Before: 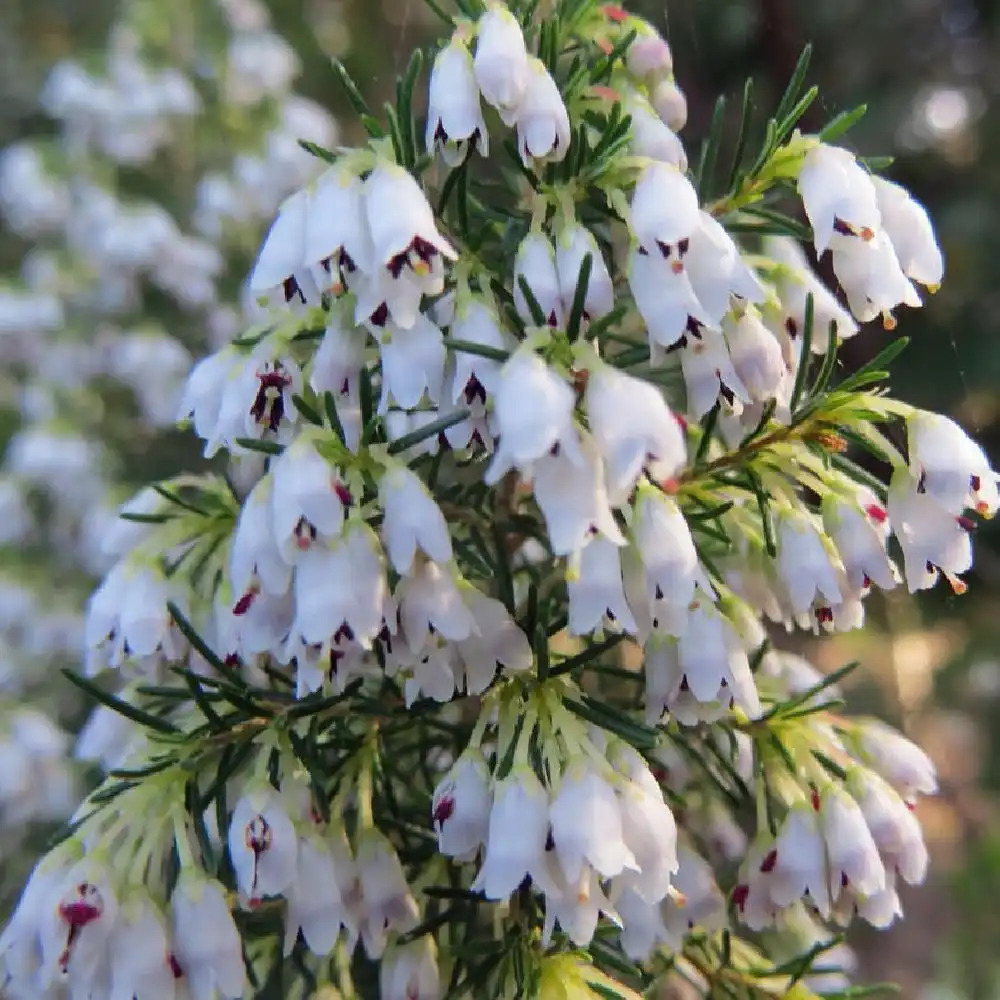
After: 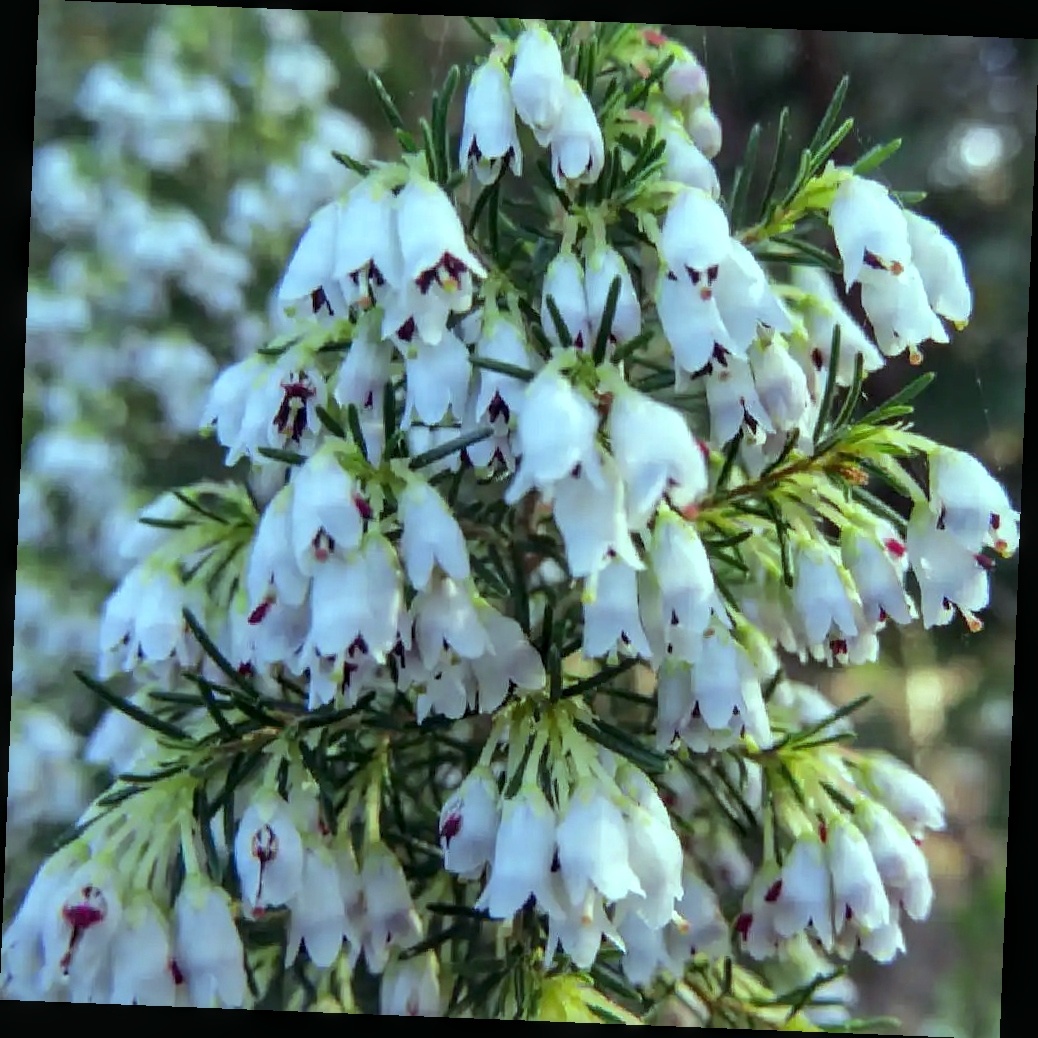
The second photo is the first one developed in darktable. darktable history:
color balance: mode lift, gamma, gain (sRGB), lift [0.997, 0.979, 1.021, 1.011], gamma [1, 1.084, 0.916, 0.998], gain [1, 0.87, 1.13, 1.101], contrast 4.55%, contrast fulcrum 38.24%, output saturation 104.09%
rotate and perspective: rotation 2.27°, automatic cropping off
local contrast: on, module defaults
